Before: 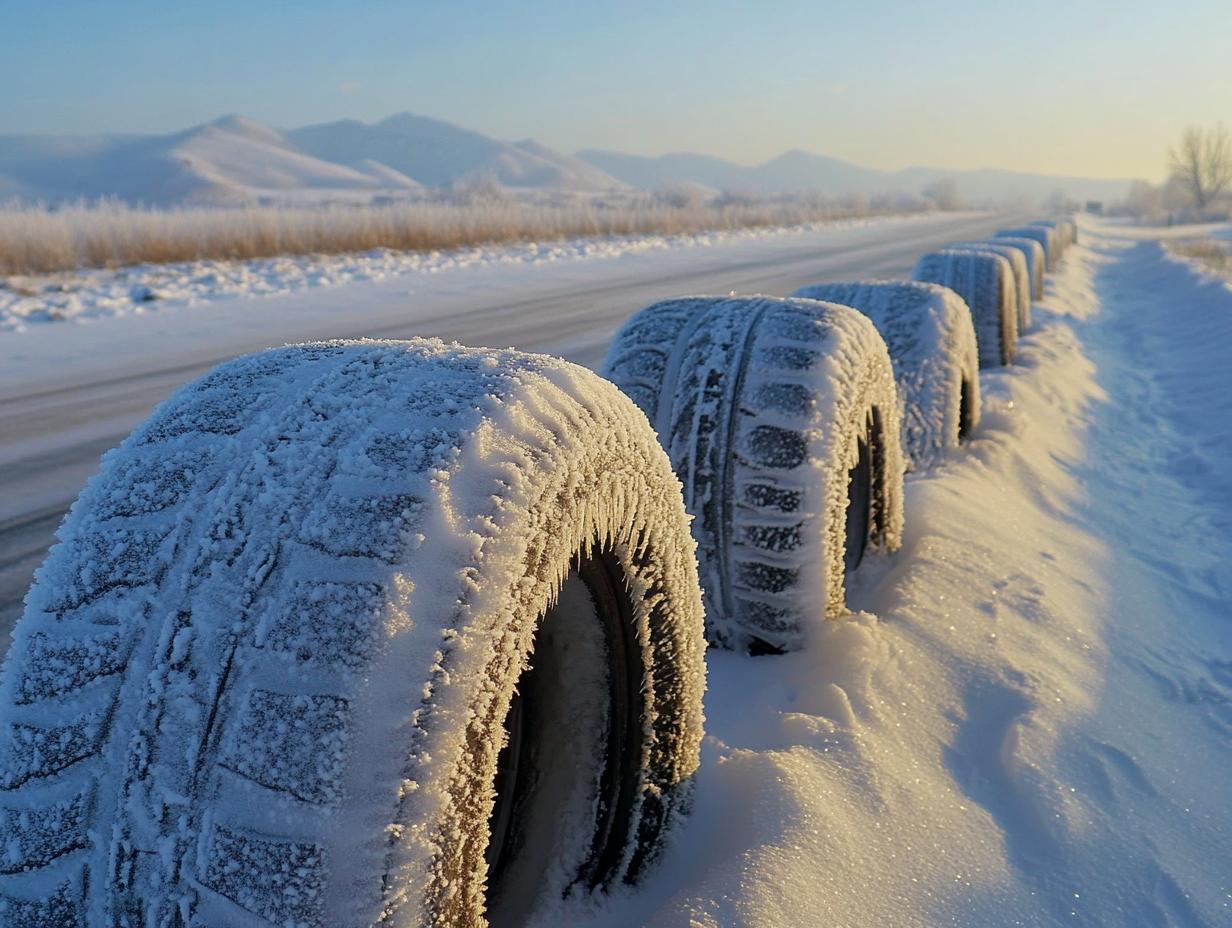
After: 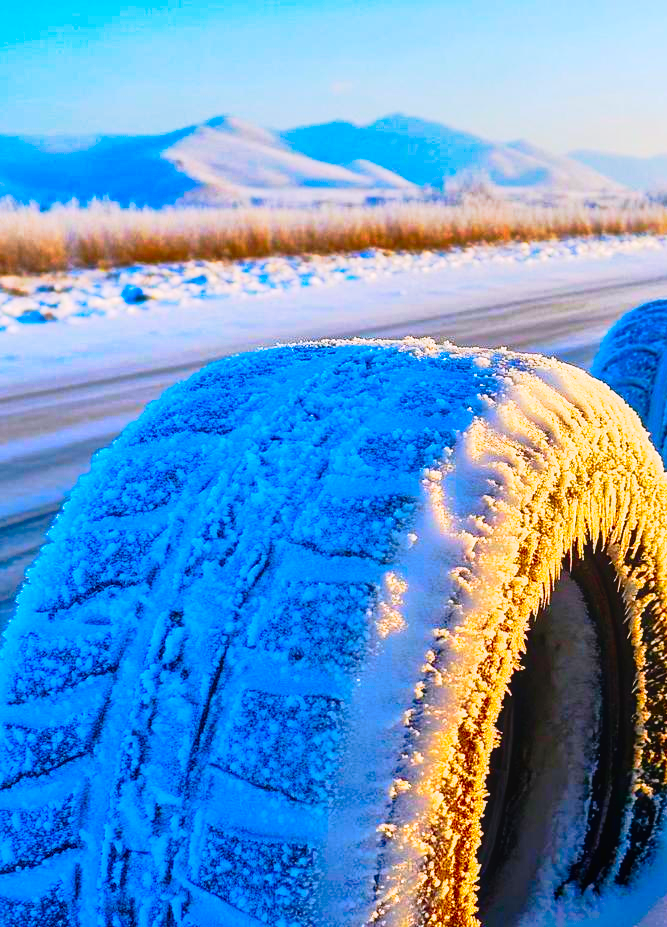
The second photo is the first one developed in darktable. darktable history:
crop: left 0.666%, right 45.134%, bottom 0.084%
local contrast: detail 110%
contrast brightness saturation: contrast 0.141
shadows and highlights: shadows 39.7, highlights -55.75, low approximation 0.01, soften with gaussian
tone curve: curves: ch0 [(0, 0) (0.105, 0.08) (0.195, 0.18) (0.283, 0.288) (0.384, 0.419) (0.485, 0.531) (0.638, 0.69) (0.795, 0.879) (1, 0.977)]; ch1 [(0, 0) (0.161, 0.092) (0.35, 0.33) (0.379, 0.401) (0.456, 0.469) (0.498, 0.503) (0.531, 0.537) (0.596, 0.621) (0.635, 0.655) (1, 1)]; ch2 [(0, 0) (0.371, 0.362) (0.437, 0.437) (0.483, 0.484) (0.53, 0.515) (0.56, 0.58) (0.622, 0.606) (1, 1)], preserve colors none
exposure: black level correction 0.001, exposure 0.673 EV, compensate exposure bias true, compensate highlight preservation false
color correction: highlights a* 1.55, highlights b* -1.66, saturation 2.52
